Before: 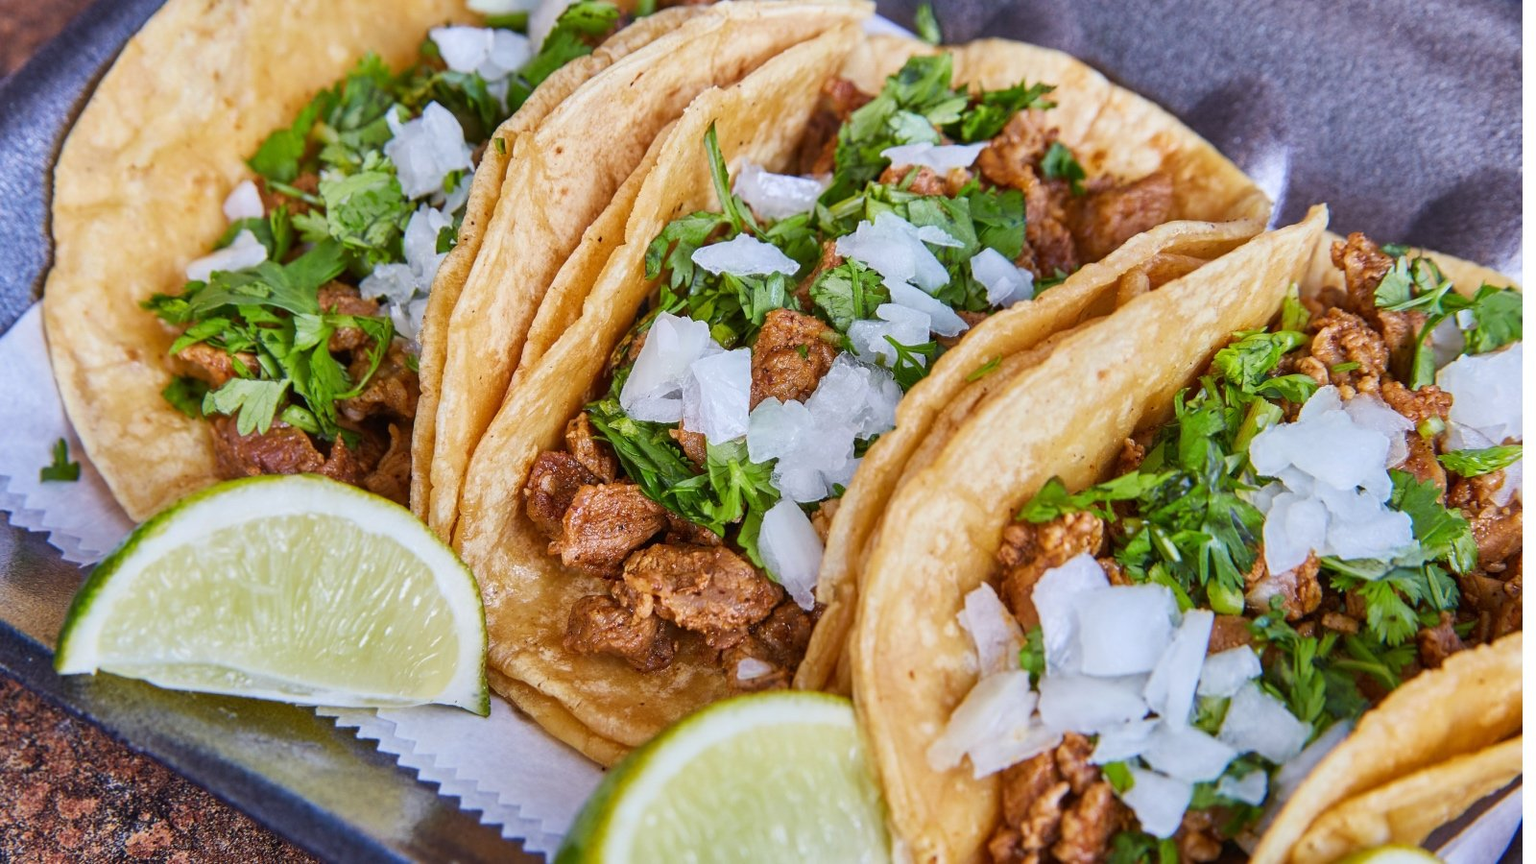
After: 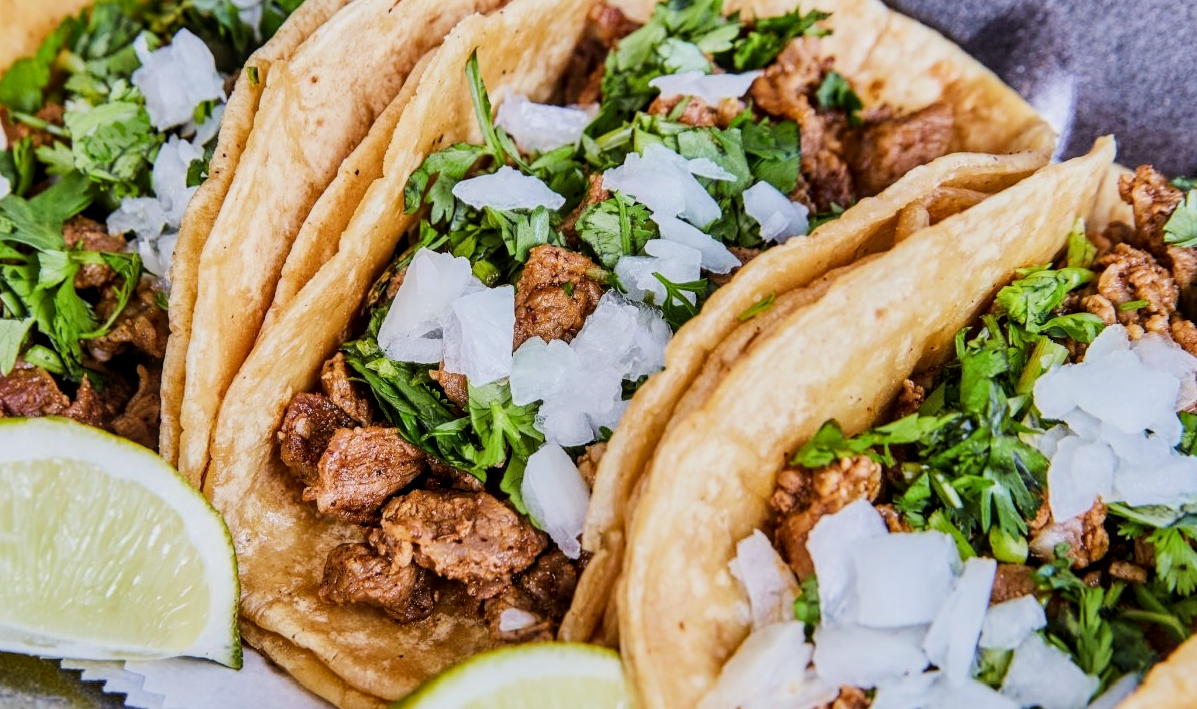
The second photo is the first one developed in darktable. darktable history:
filmic rgb: black relative exposure -7.65 EV, white relative exposure 4.56 EV, hardness 3.61
tone equalizer: -8 EV -0.75 EV, -7 EV -0.7 EV, -6 EV -0.6 EV, -5 EV -0.4 EV, -3 EV 0.4 EV, -2 EV 0.6 EV, -1 EV 0.7 EV, +0 EV 0.75 EV, edges refinement/feathering 500, mask exposure compensation -1.57 EV, preserve details no
local contrast: on, module defaults
crop: left 16.768%, top 8.653%, right 8.362%, bottom 12.485%
